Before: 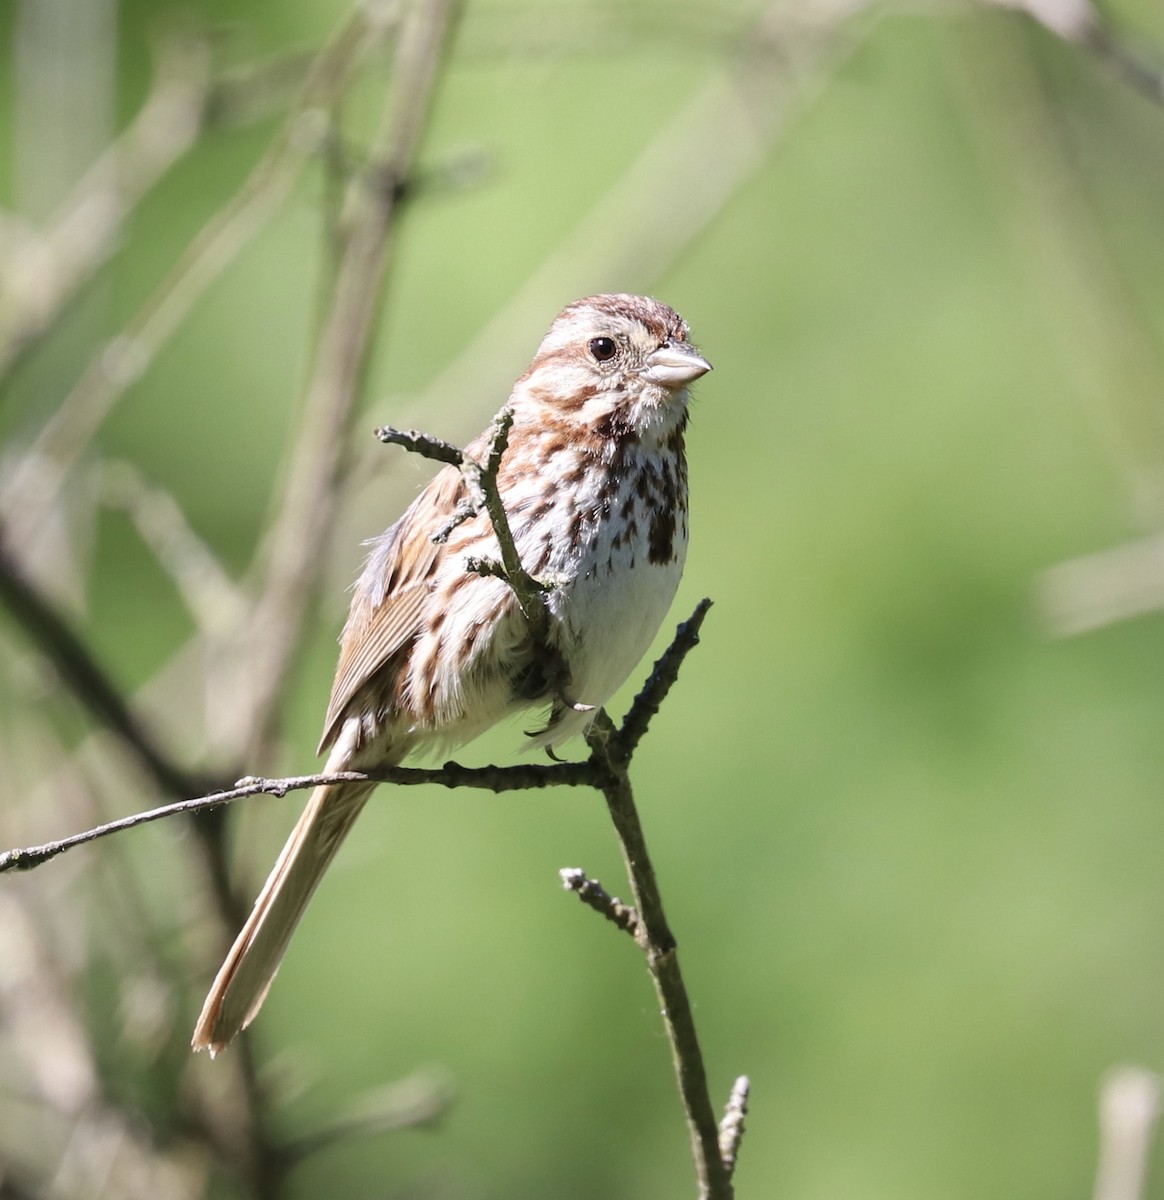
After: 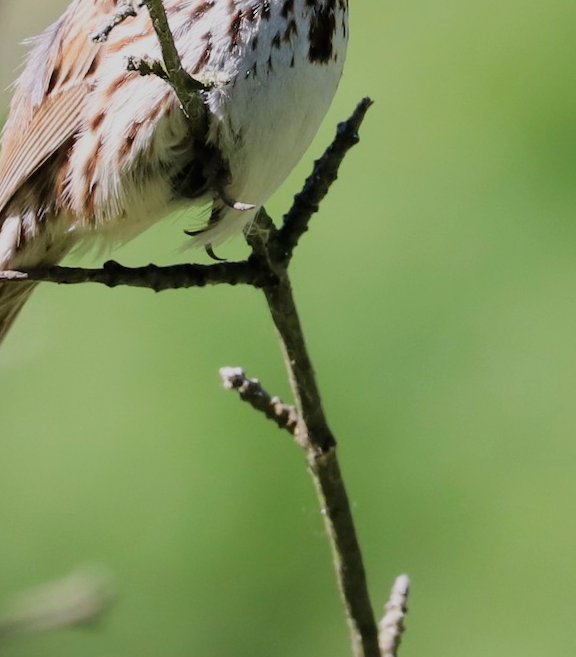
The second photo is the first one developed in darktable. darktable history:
filmic rgb: black relative exposure -7.65 EV, white relative exposure 4.56 EV, threshold 5.98 EV, hardness 3.61, contrast 0.998, enable highlight reconstruction true
crop: left 29.249%, top 41.753%, right 21.248%, bottom 3.459%
